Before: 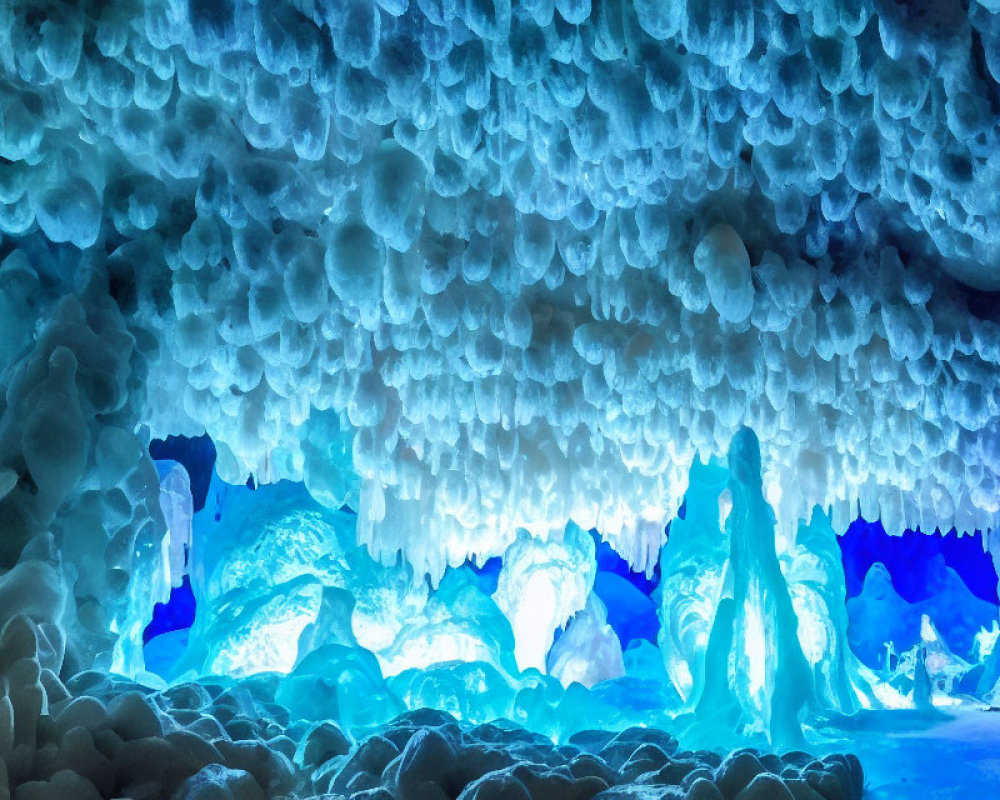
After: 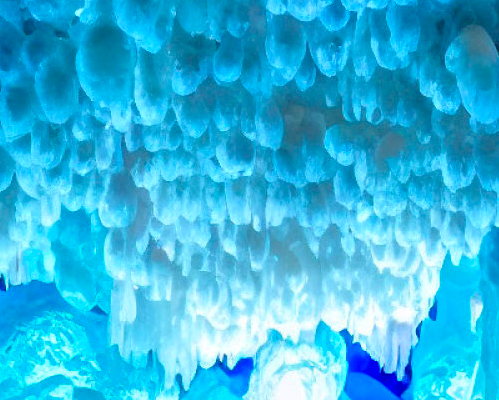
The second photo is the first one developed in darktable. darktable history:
crop: left 25%, top 25%, right 25%, bottom 25%
tone equalizer: -7 EV 0.15 EV, -6 EV 0.6 EV, -5 EV 1.15 EV, -4 EV 1.33 EV, -3 EV 1.15 EV, -2 EV 0.6 EV, -1 EV 0.15 EV, mask exposure compensation -0.5 EV
color balance rgb: perceptual saturation grading › global saturation 20%, global vibrance 20%
